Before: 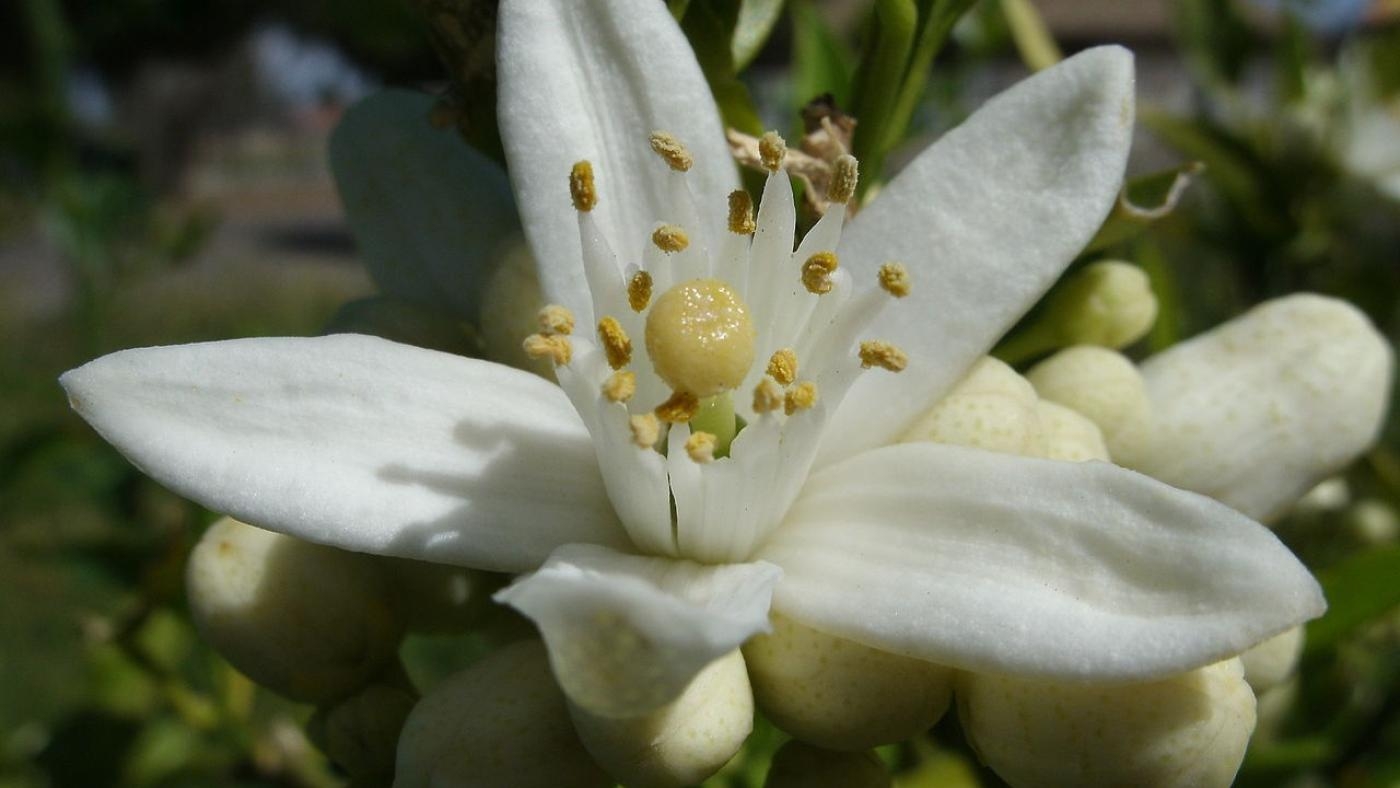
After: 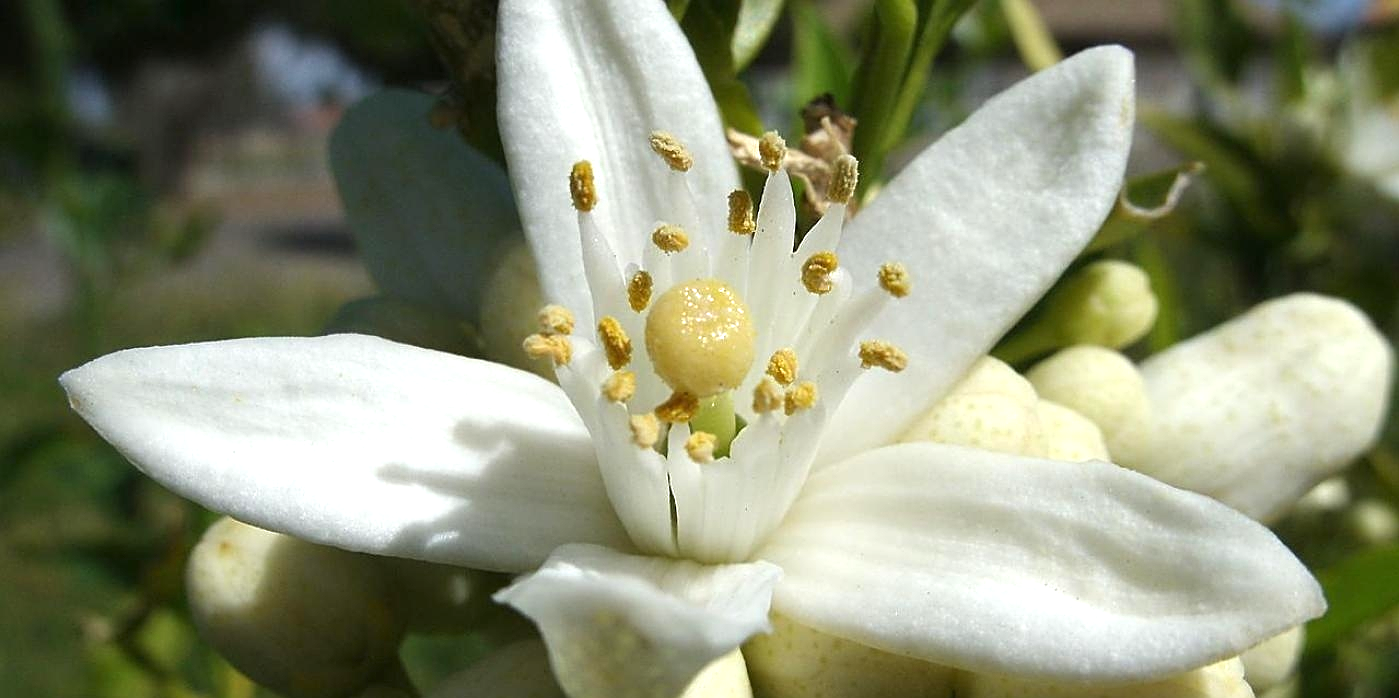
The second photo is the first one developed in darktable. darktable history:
sharpen: on, module defaults
exposure: black level correction 0, exposure 0.696 EV, compensate highlight preservation false
crop and rotate: top 0%, bottom 11.349%
